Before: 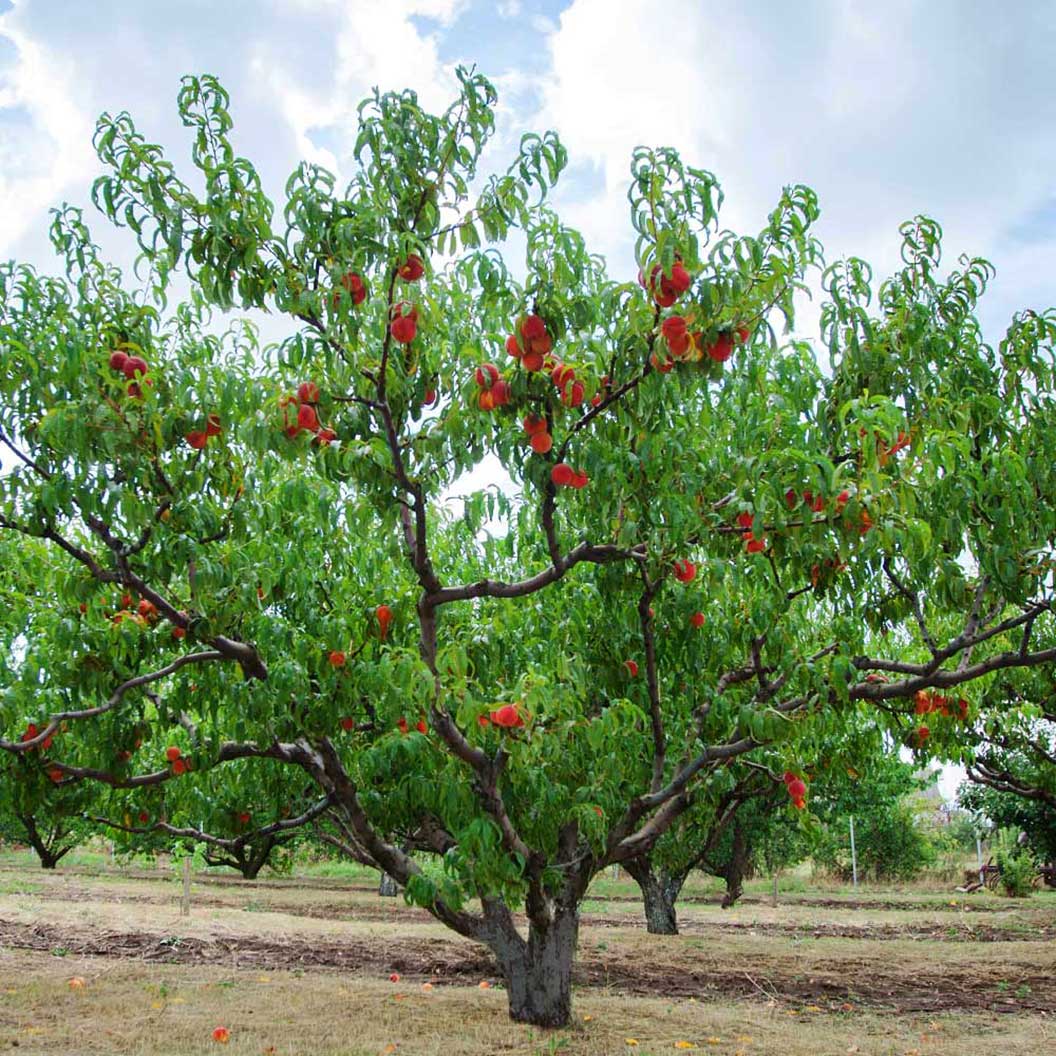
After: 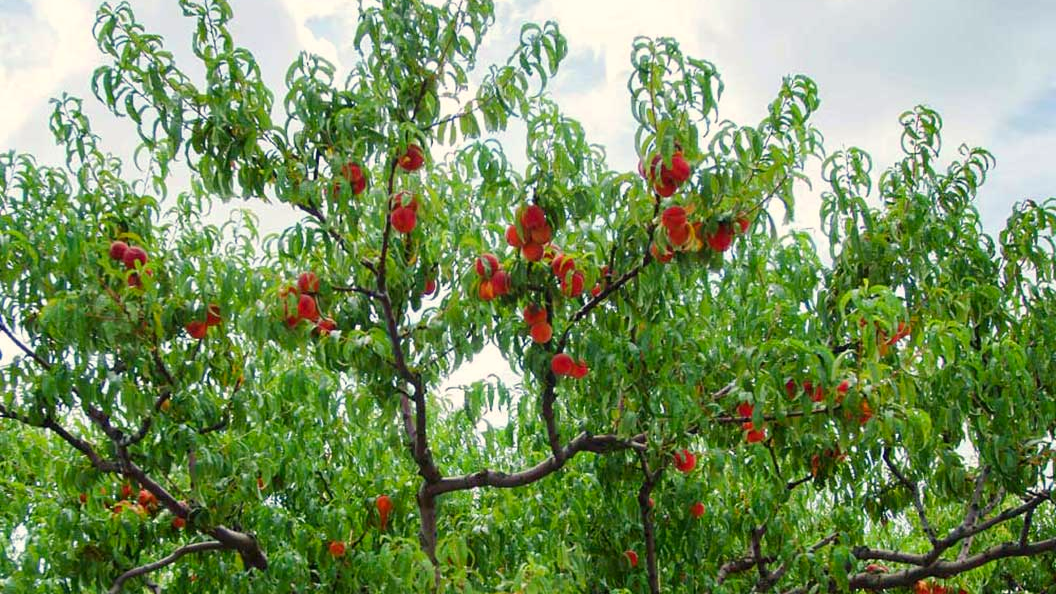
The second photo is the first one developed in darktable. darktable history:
color balance rgb: power › hue 307.68°, highlights gain › chroma 3.087%, highlights gain › hue 77.17°, perceptual saturation grading › global saturation 1.161%, perceptual saturation grading › highlights -1.978%, perceptual saturation grading › mid-tones 3.823%, perceptual saturation grading › shadows 7.83%
crop and rotate: top 10.507%, bottom 33.208%
